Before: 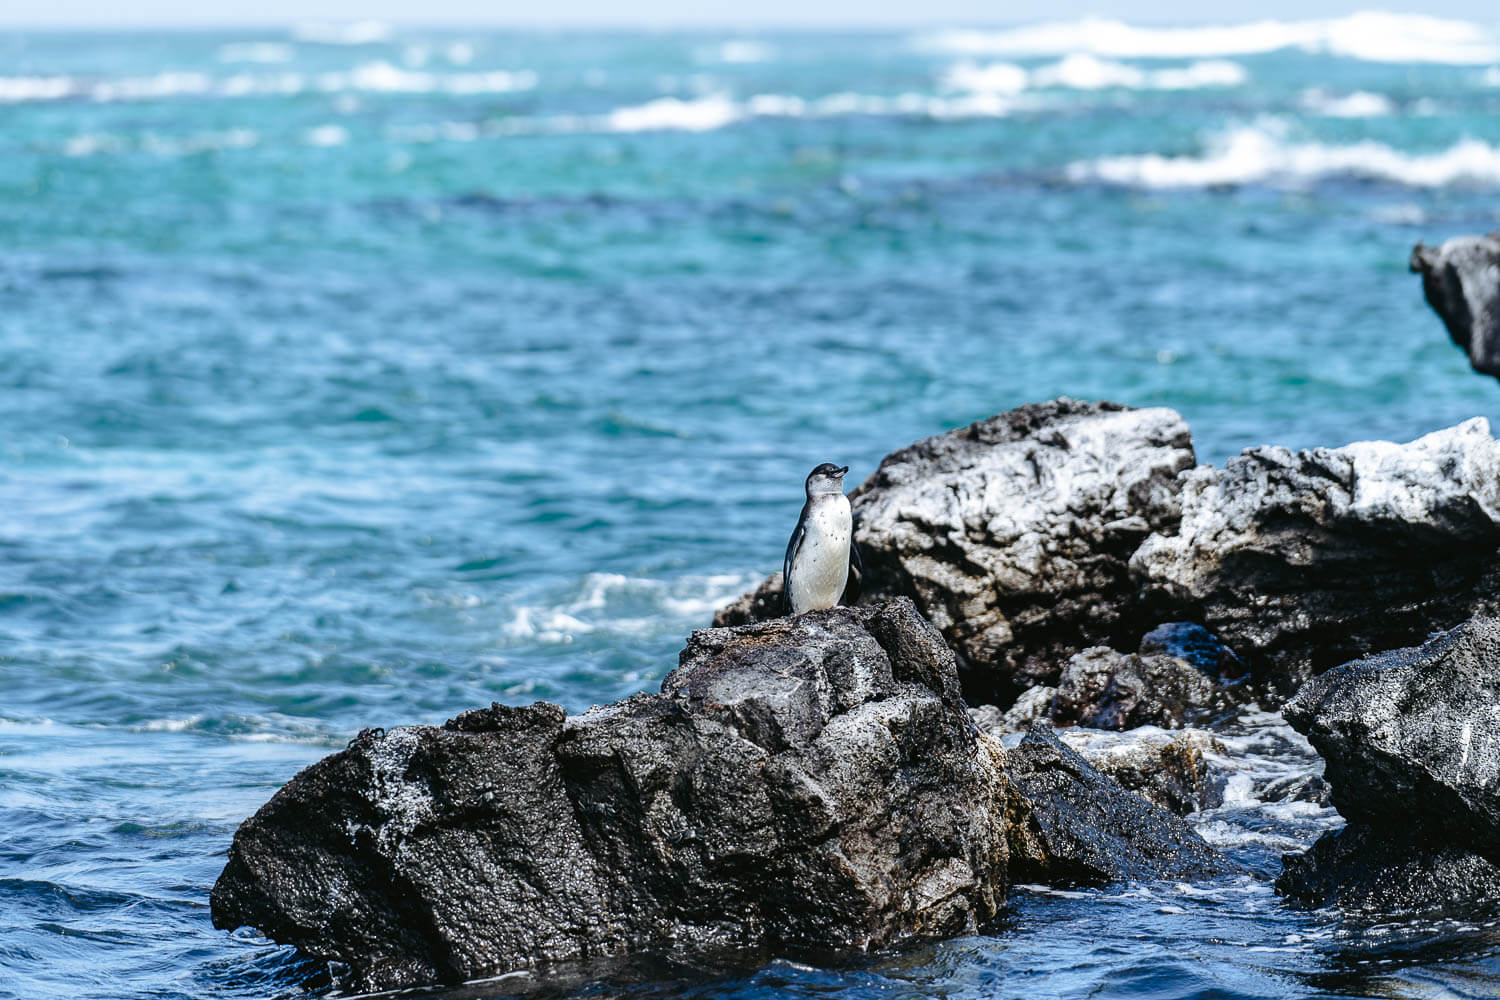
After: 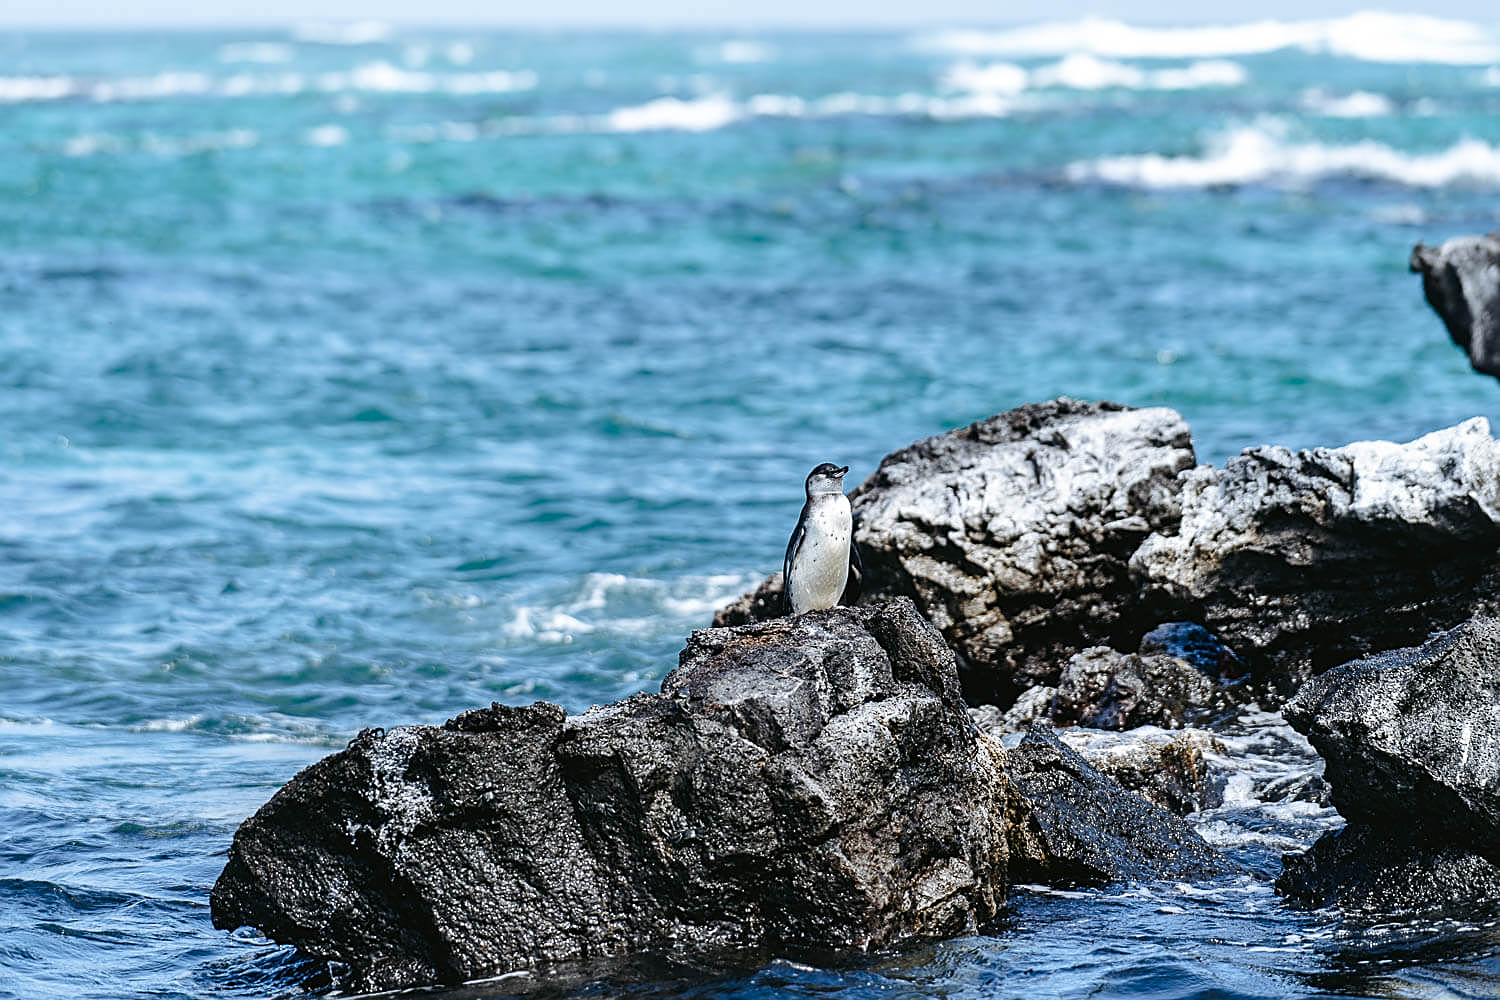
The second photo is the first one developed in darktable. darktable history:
sharpen: on, module defaults
color calibration: illuminant same as pipeline (D50), adaptation XYZ, x 0.346, y 0.359, temperature 5009.09 K, gamut compression 0.99
